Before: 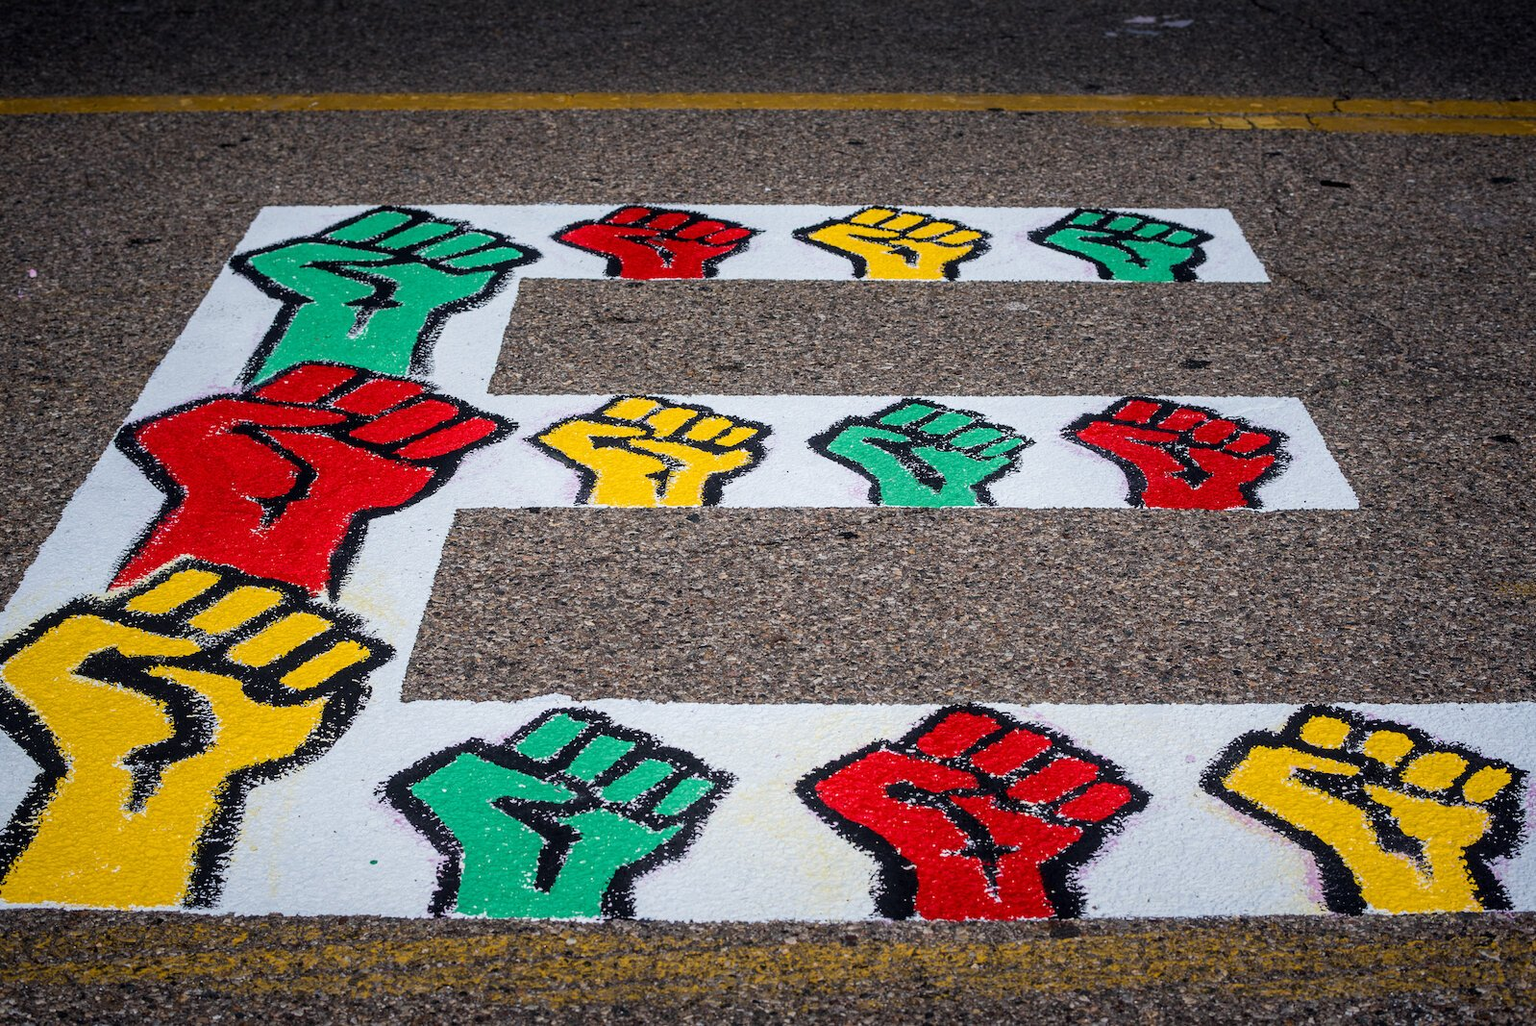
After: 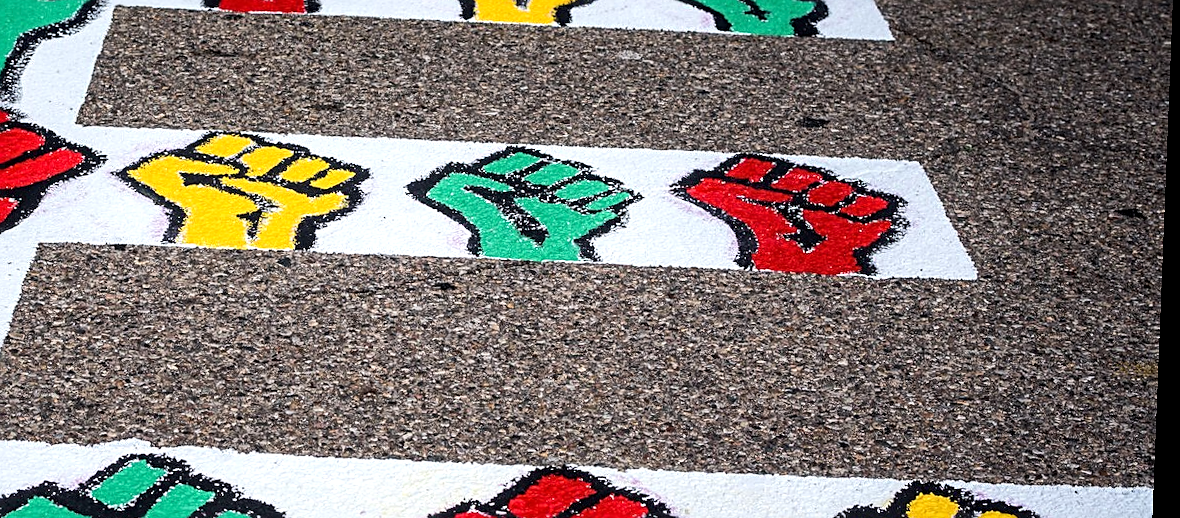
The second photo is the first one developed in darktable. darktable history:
crop and rotate: left 27.938%, top 27.046%, bottom 27.046%
sharpen: on, module defaults
tone equalizer: -8 EV -0.417 EV, -7 EV -0.389 EV, -6 EV -0.333 EV, -5 EV -0.222 EV, -3 EV 0.222 EV, -2 EV 0.333 EV, -1 EV 0.389 EV, +0 EV 0.417 EV, edges refinement/feathering 500, mask exposure compensation -1.57 EV, preserve details no
rotate and perspective: rotation 2.27°, automatic cropping off
